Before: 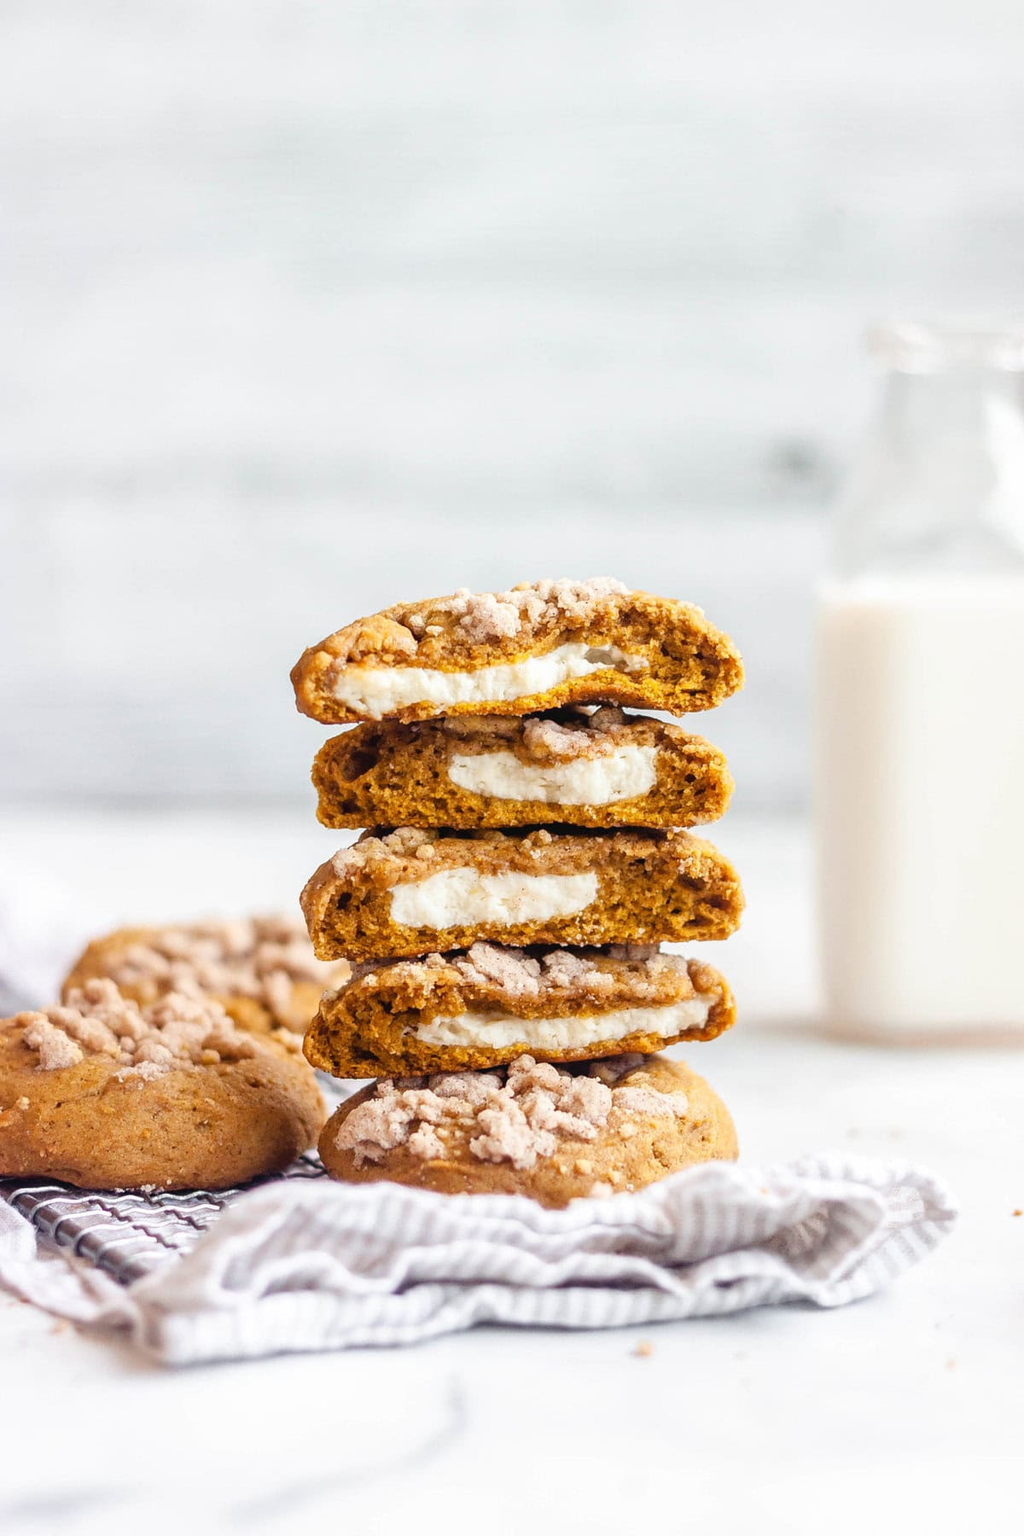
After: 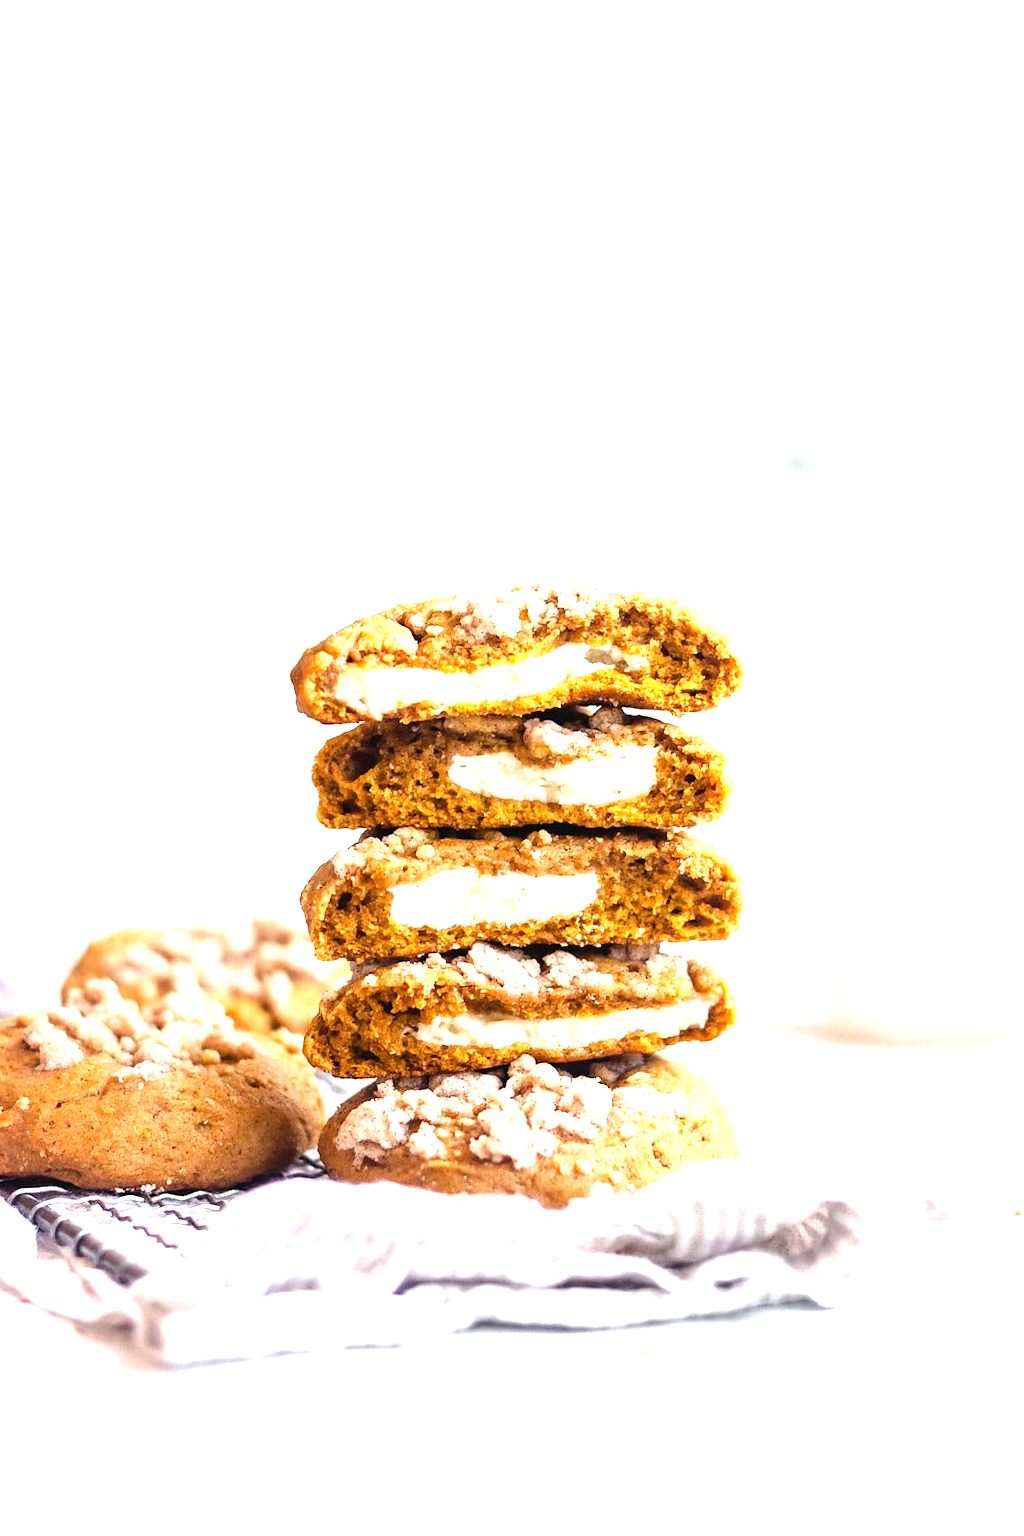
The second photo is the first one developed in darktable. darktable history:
tone equalizer: -8 EV -0.441 EV, -7 EV -0.392 EV, -6 EV -0.345 EV, -5 EV -0.235 EV, -3 EV 0.203 EV, -2 EV 0.304 EV, -1 EV 0.414 EV, +0 EV 0.397 EV, edges refinement/feathering 500, mask exposure compensation -1.57 EV, preserve details no
exposure: exposure 0.566 EV, compensate highlight preservation false
